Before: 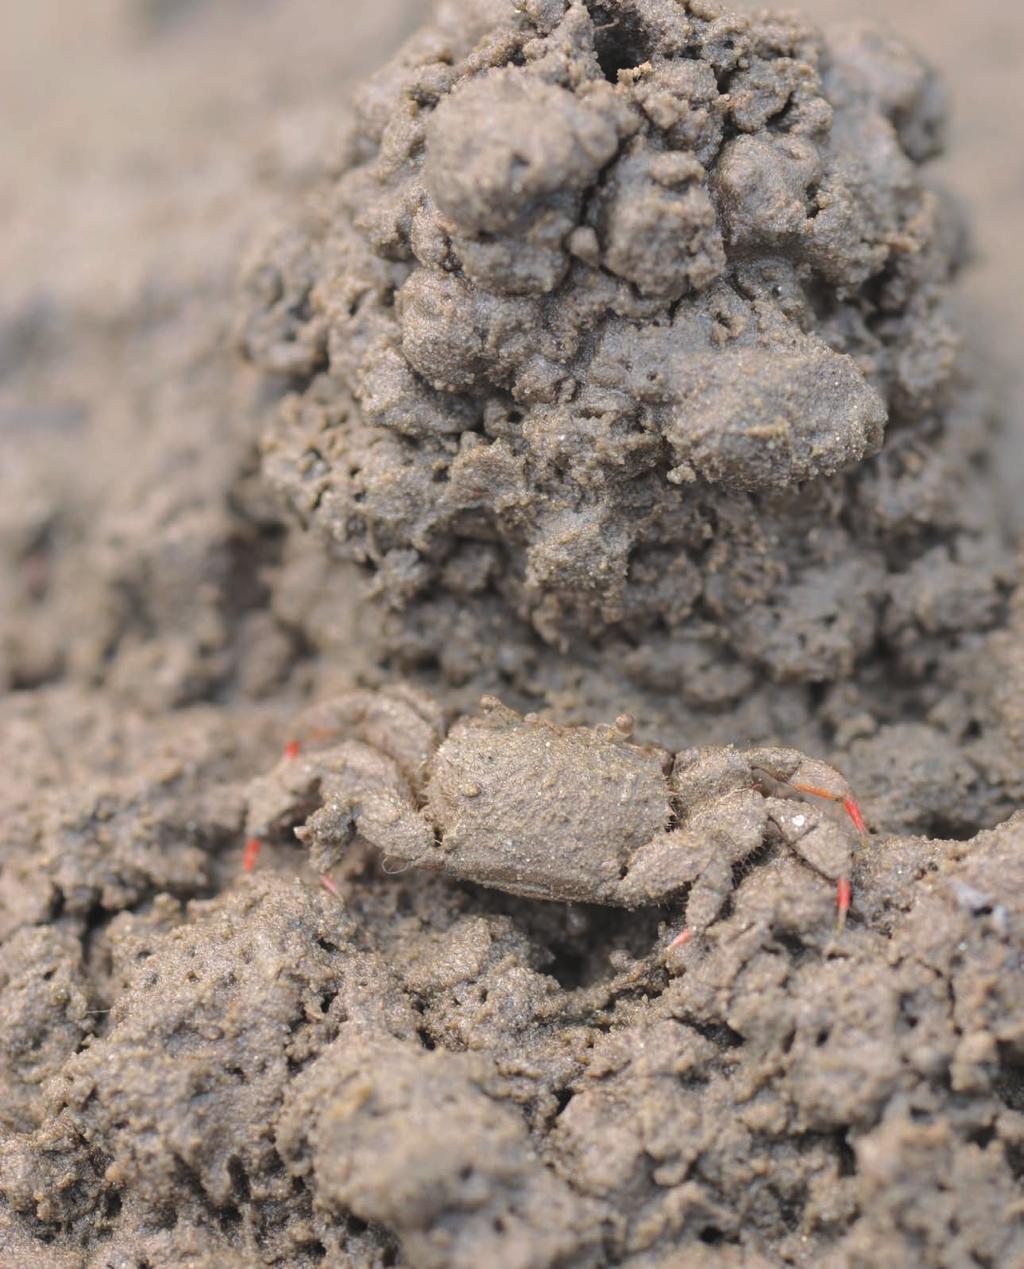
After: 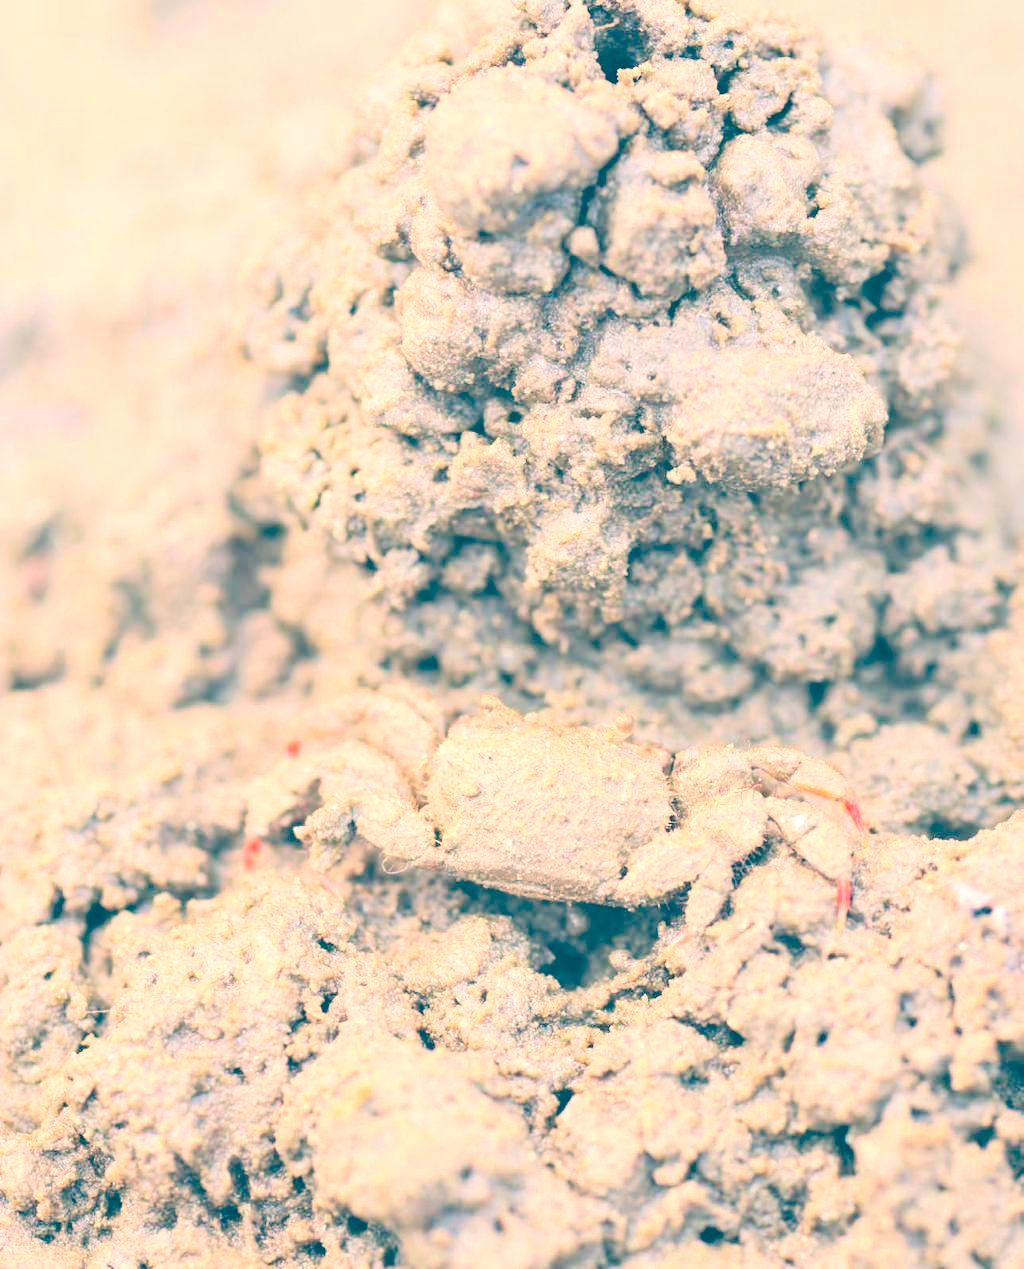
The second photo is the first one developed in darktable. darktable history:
contrast brightness saturation: contrast 0.08, saturation 0.2
exposure: black level correction 0, exposure 0.7 EV, compensate exposure bias true, compensate highlight preservation false
levels: levels [0.036, 0.364, 0.827]
color balance: lift [1.006, 0.985, 1.002, 1.015], gamma [1, 0.953, 1.008, 1.047], gain [1.076, 1.13, 1.004, 0.87]
filmic rgb: black relative exposure -7.48 EV, white relative exposure 4.83 EV, hardness 3.4, color science v6 (2022)
